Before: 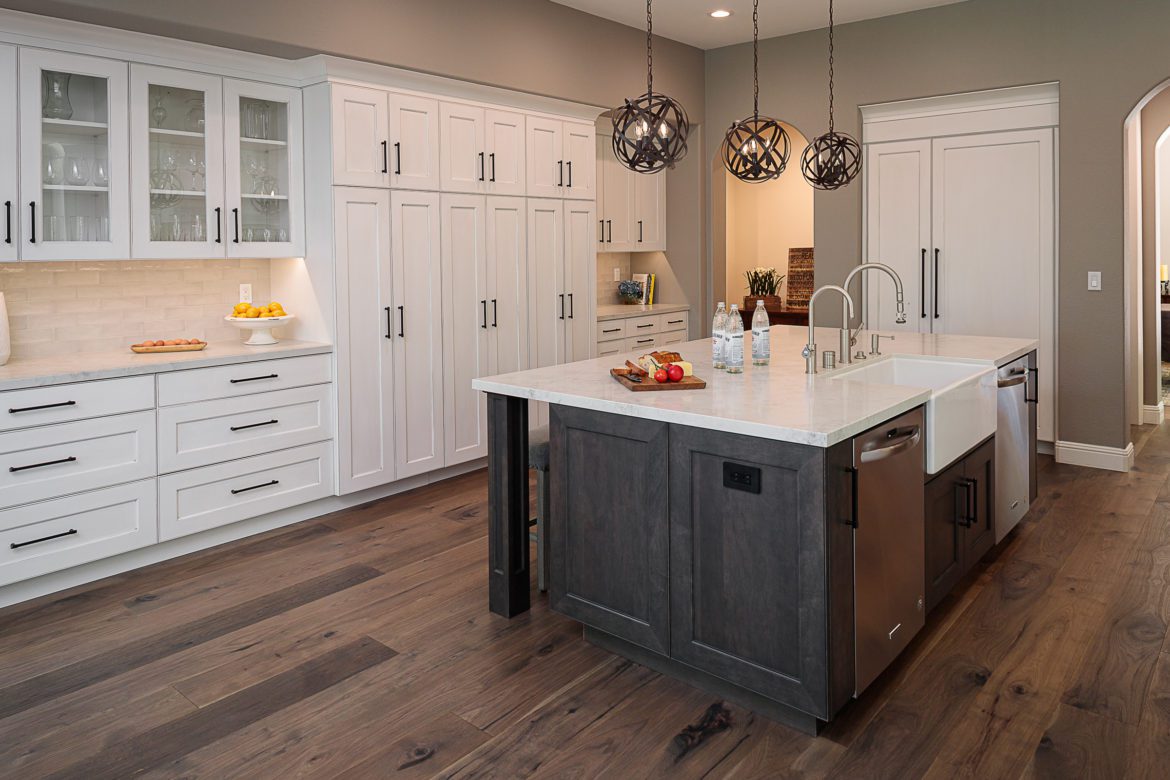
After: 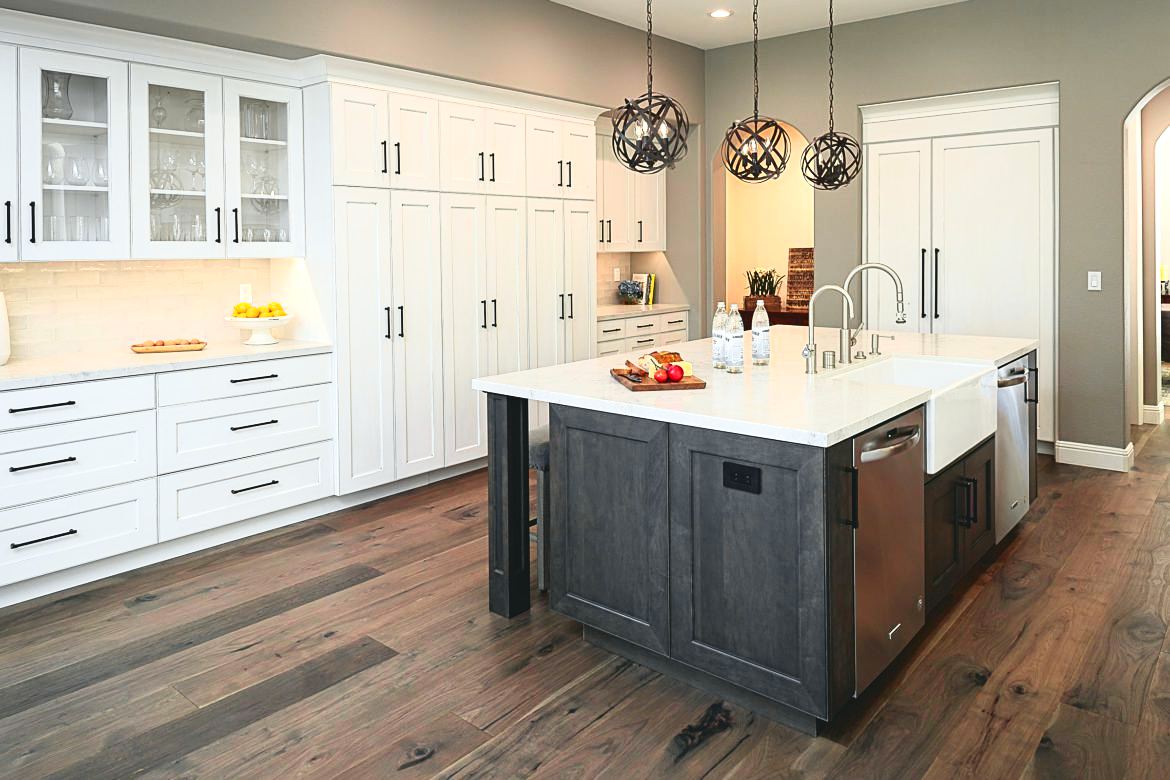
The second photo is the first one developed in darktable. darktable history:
tone curve: curves: ch0 [(0, 0.074) (0.129, 0.136) (0.285, 0.301) (0.689, 0.764) (0.854, 0.926) (0.987, 0.977)]; ch1 [(0, 0) (0.337, 0.249) (0.434, 0.437) (0.485, 0.491) (0.515, 0.495) (0.566, 0.57) (0.625, 0.625) (0.764, 0.806) (1, 1)]; ch2 [(0, 0) (0.314, 0.301) (0.401, 0.411) (0.505, 0.499) (0.54, 0.54) (0.608, 0.613) (0.706, 0.735) (1, 1)], color space Lab, independent channels, preserve colors none
exposure: exposure 0.6 EV, compensate highlight preservation false
sharpen: amount 0.2
